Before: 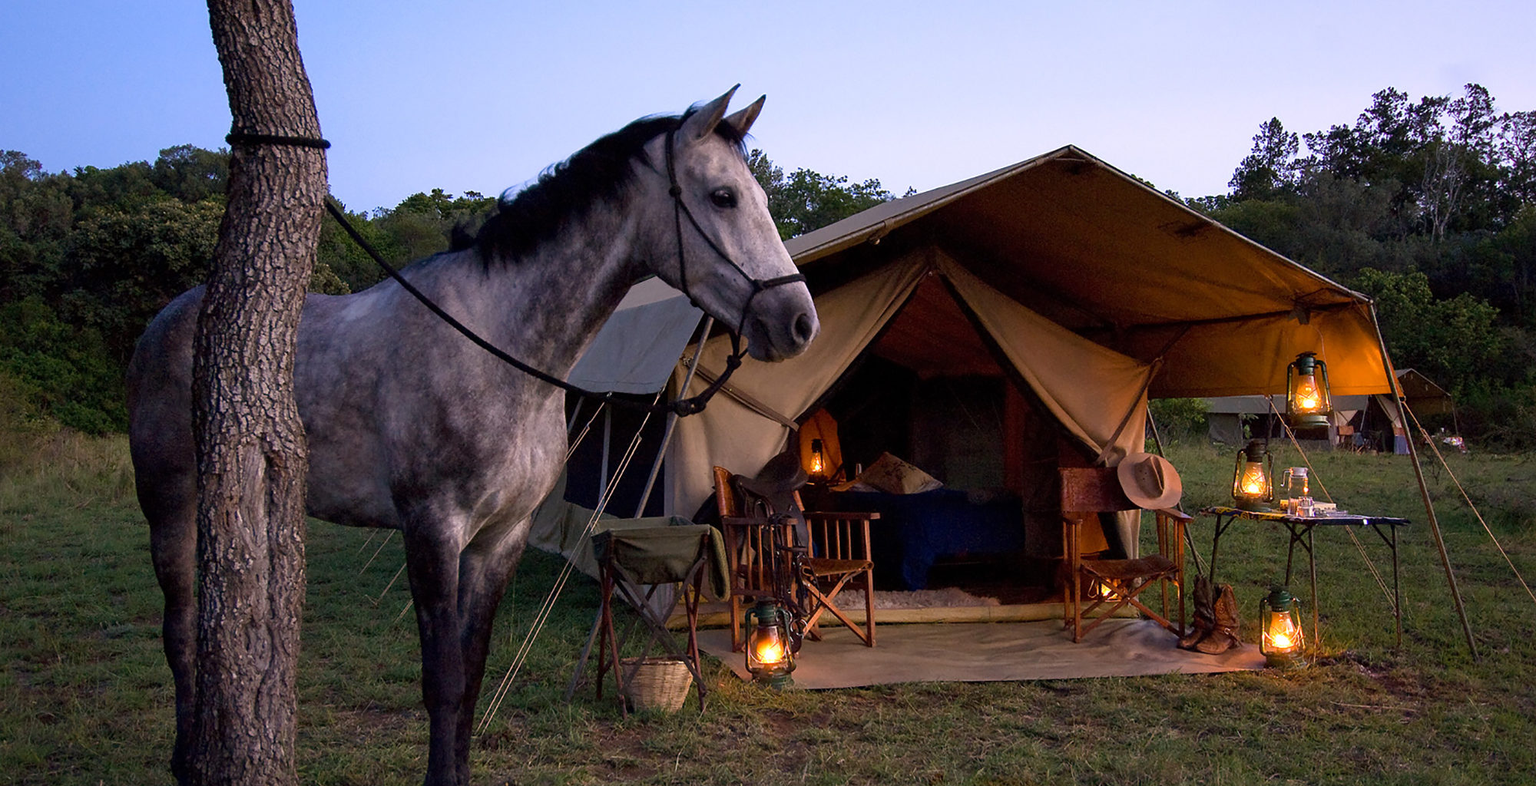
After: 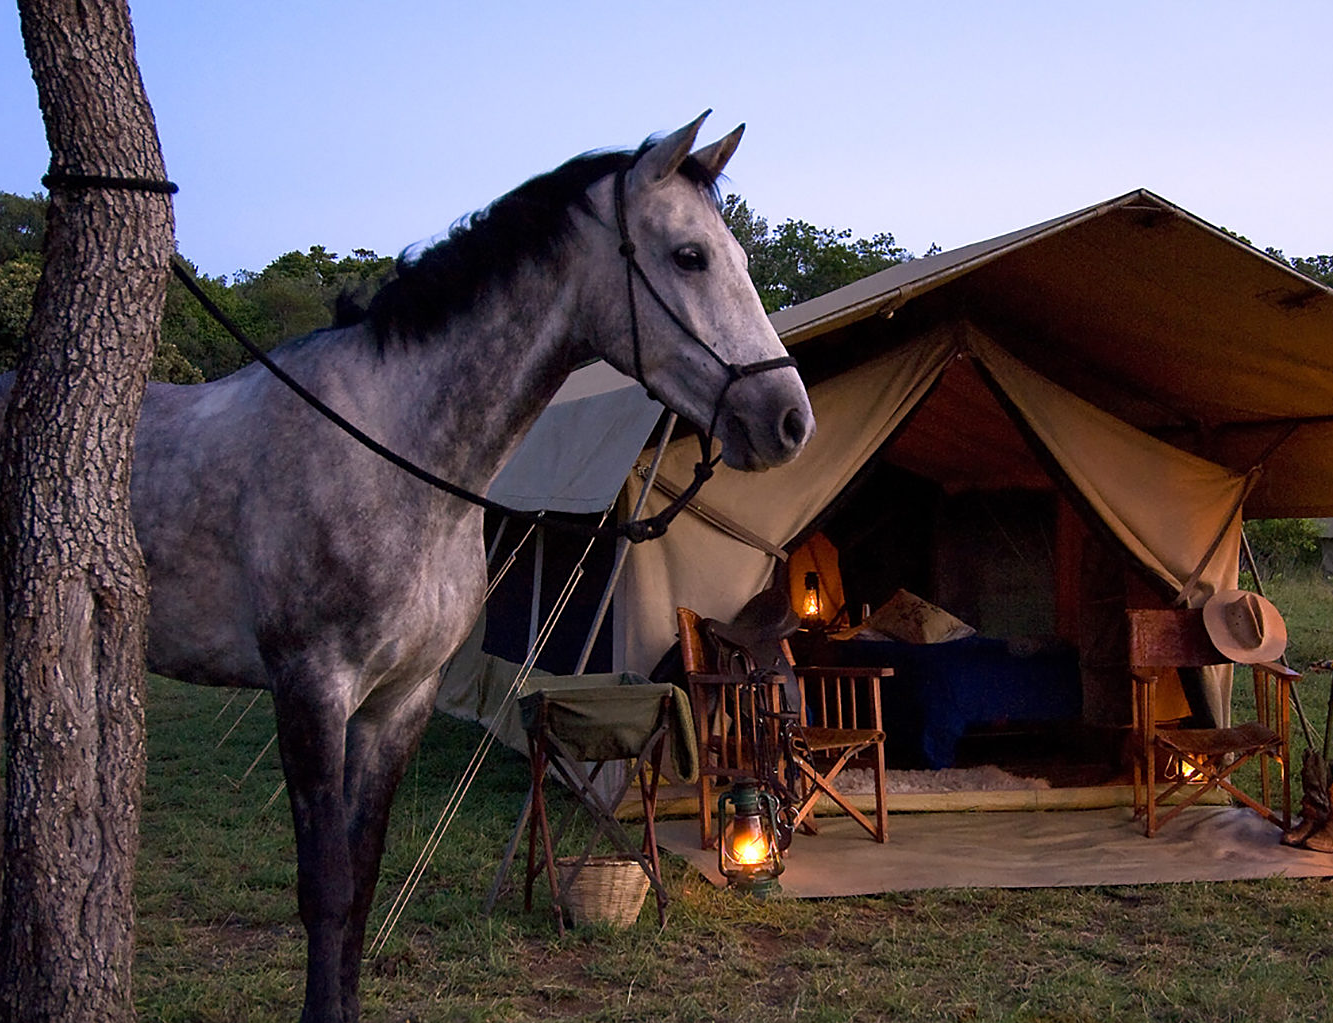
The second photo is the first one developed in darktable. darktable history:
crop and rotate: left 12.648%, right 20.685%
sharpen: amount 0.2
